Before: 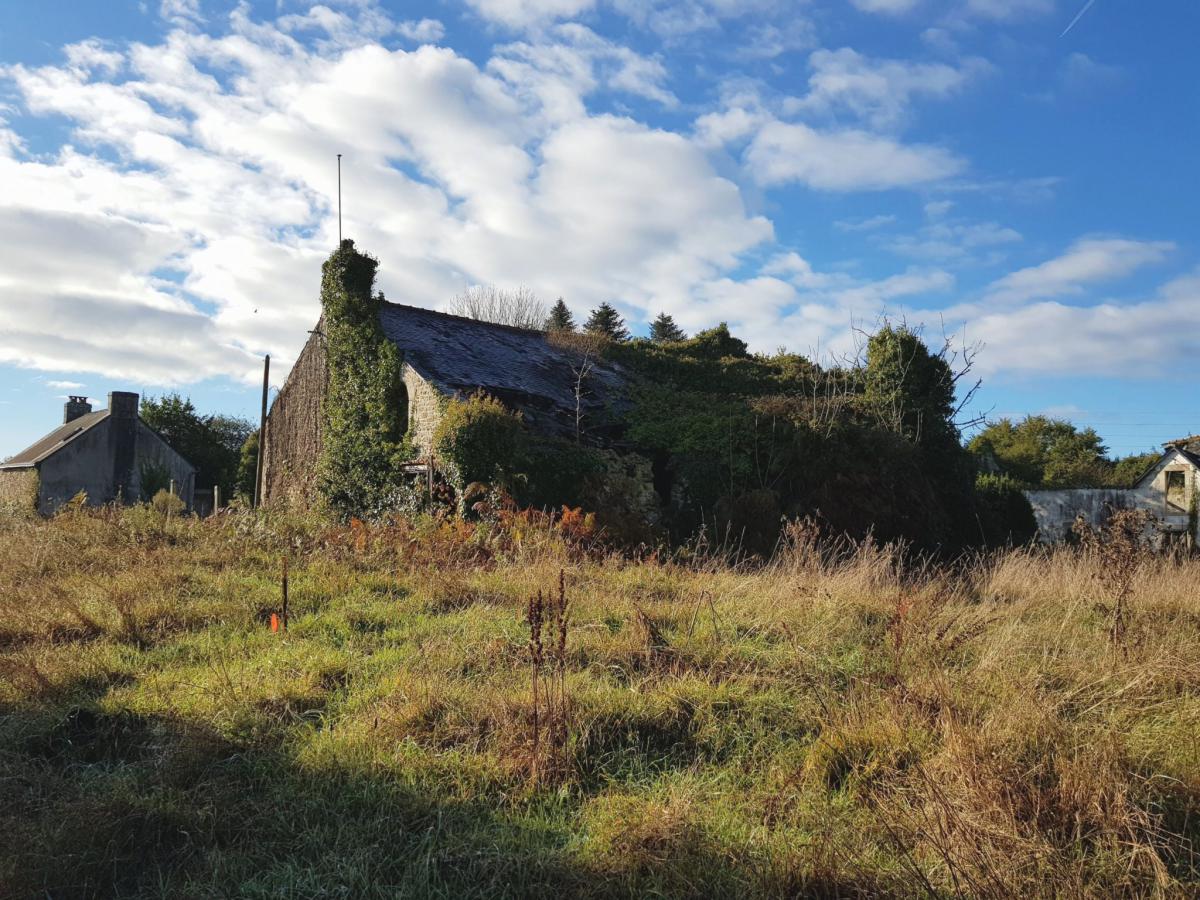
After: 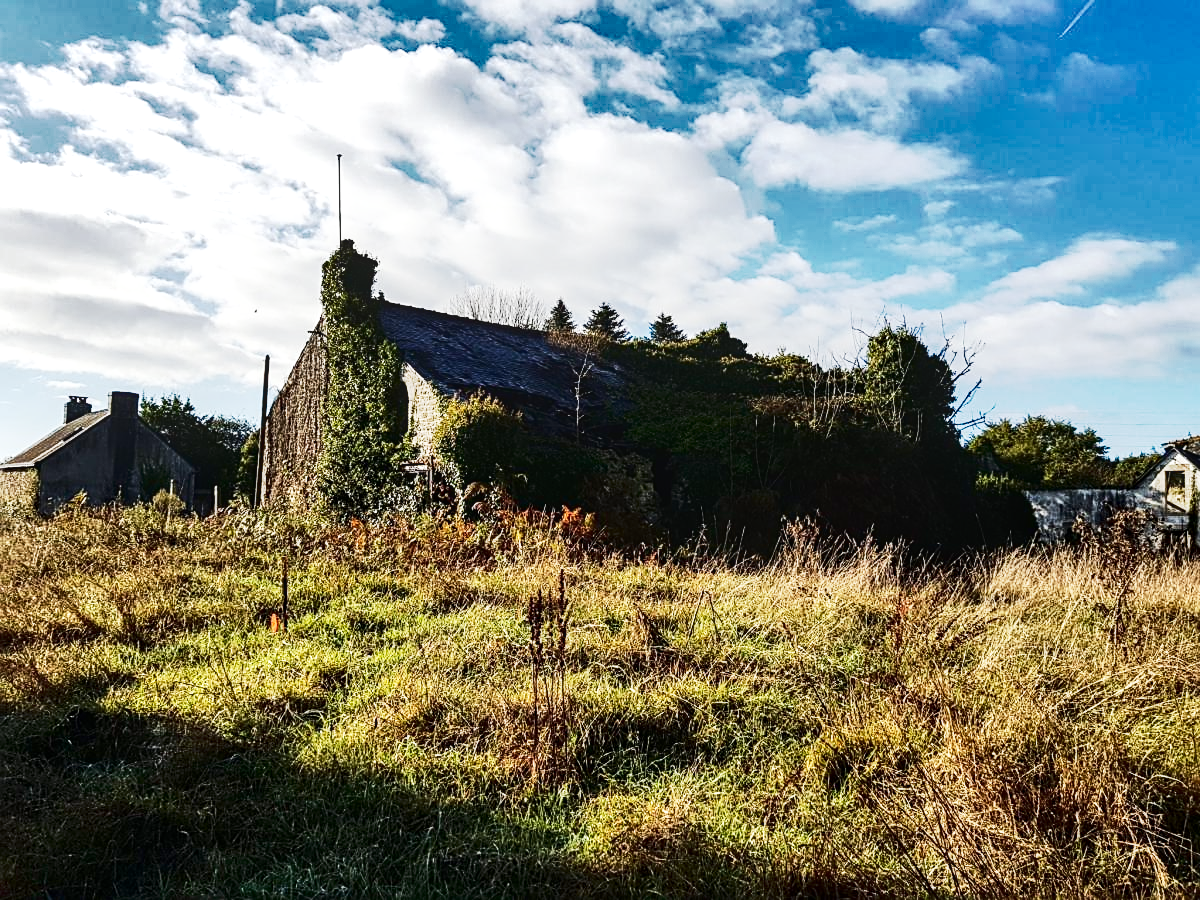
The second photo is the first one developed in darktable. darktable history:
tone equalizer: -8 EV -1.09 EV, -7 EV -1 EV, -6 EV -0.873 EV, -5 EV -0.597 EV, -3 EV 0.568 EV, -2 EV 0.848 EV, -1 EV 0.998 EV, +0 EV 1.07 EV, edges refinement/feathering 500, mask exposure compensation -1.57 EV, preserve details no
contrast brightness saturation: contrast 0.134, brightness -0.225, saturation 0.14
sharpen: on, module defaults
local contrast: detail 130%
shadows and highlights: radius 118, shadows 41.62, highlights -62.3, soften with gaussian
base curve: curves: ch0 [(0, 0) (0.088, 0.125) (0.176, 0.251) (0.354, 0.501) (0.613, 0.749) (1, 0.877)], preserve colors none
